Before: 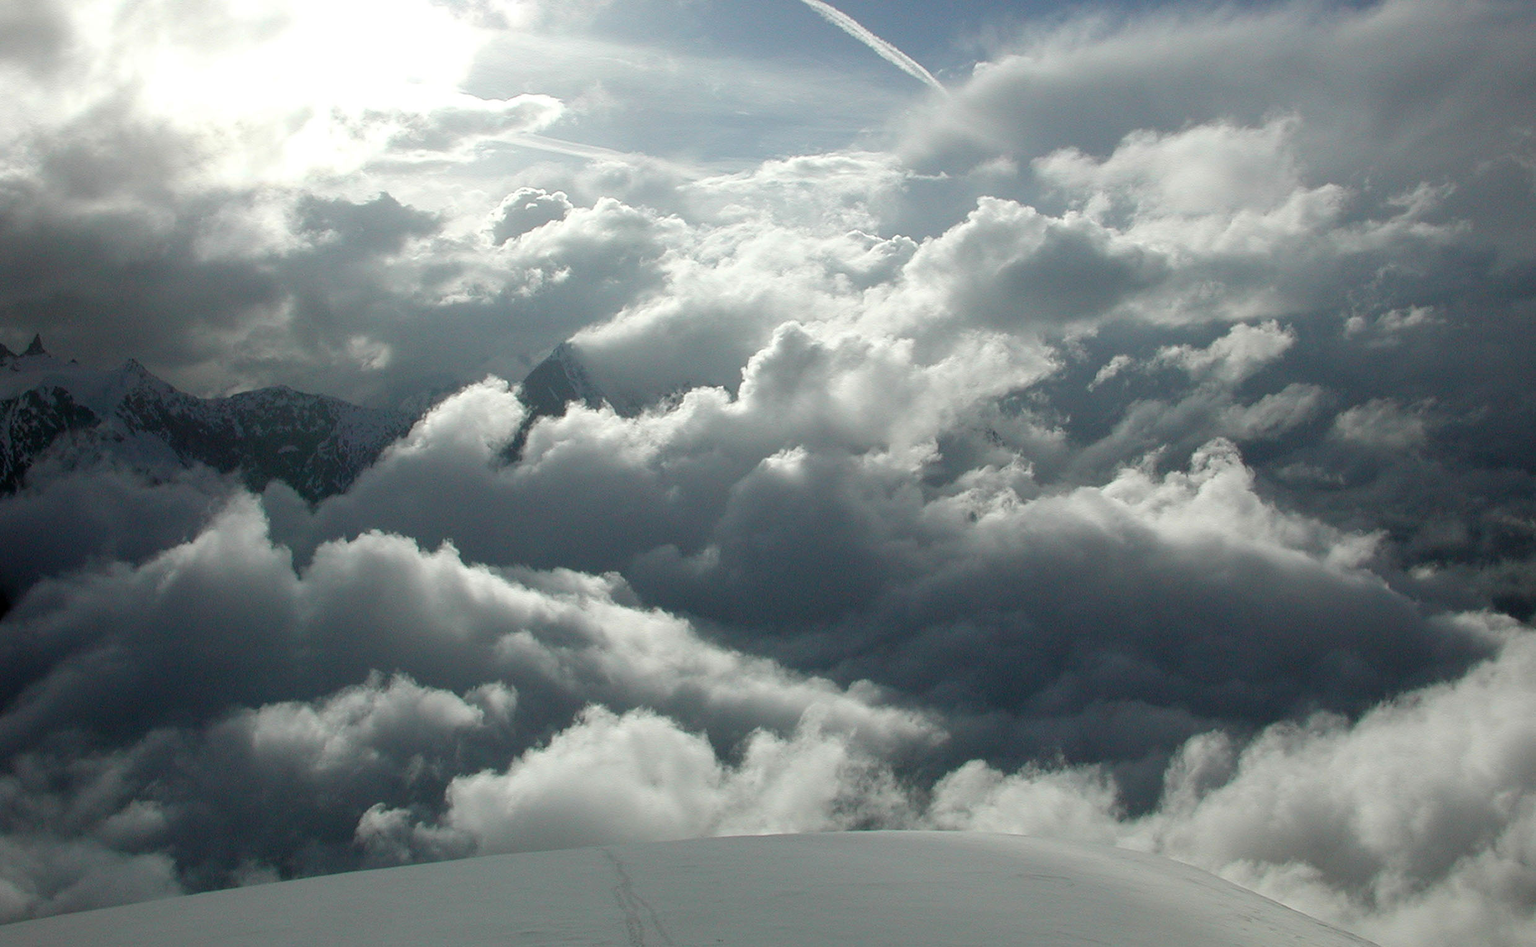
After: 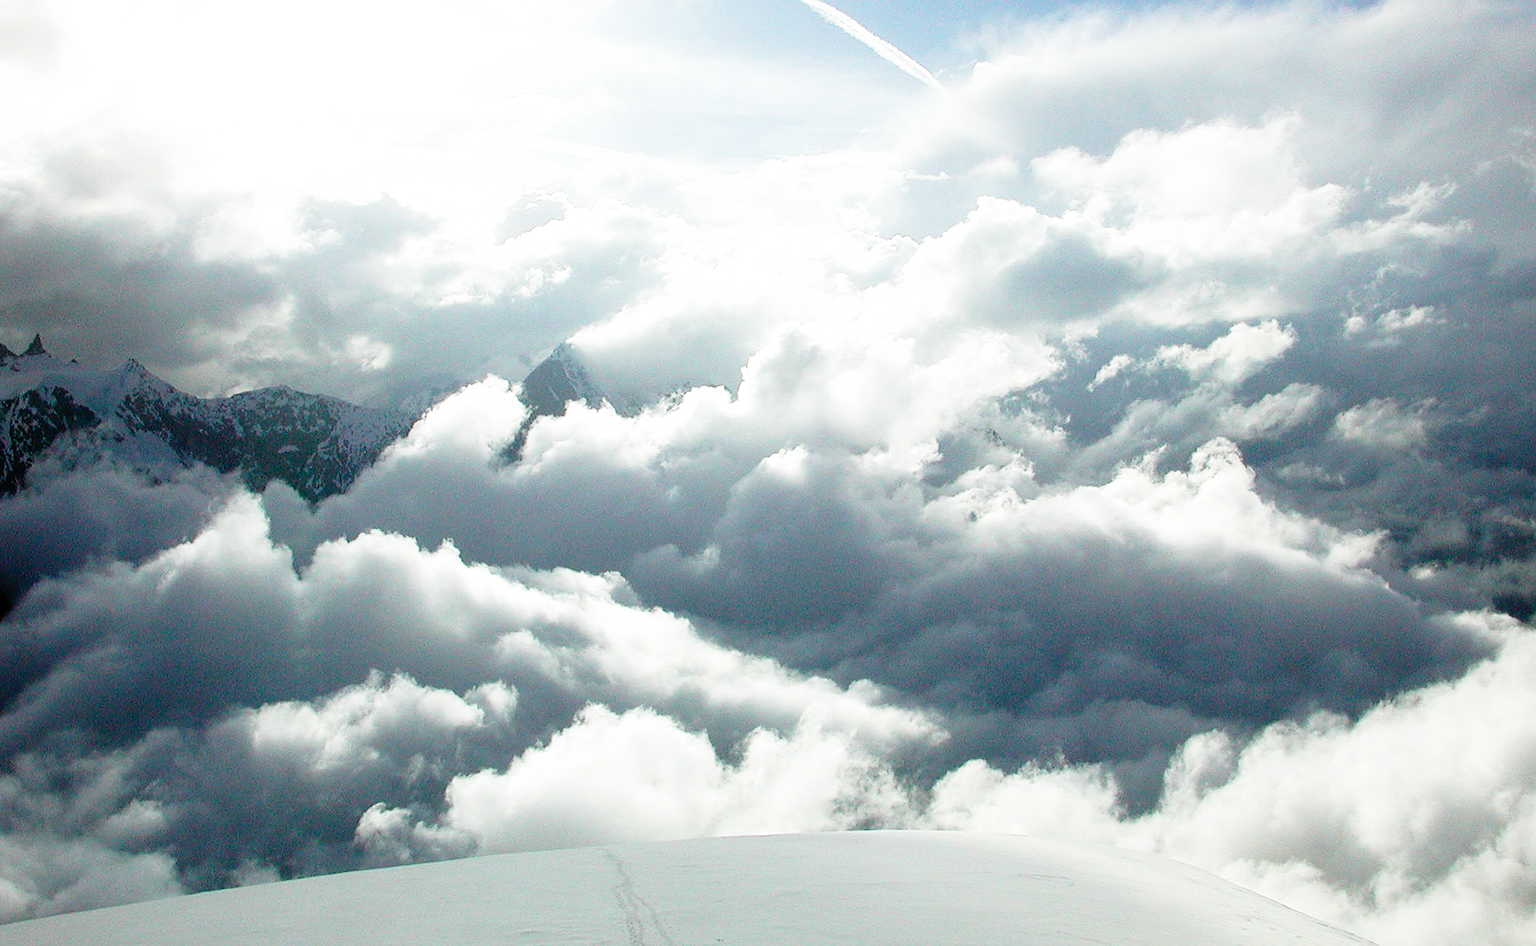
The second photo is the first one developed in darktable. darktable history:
base curve: curves: ch0 [(0, 0) (0.012, 0.01) (0.073, 0.168) (0.31, 0.711) (0.645, 0.957) (1, 1)], preserve colors none
sharpen: on, module defaults
exposure: exposure 0.258 EV, compensate highlight preservation false
